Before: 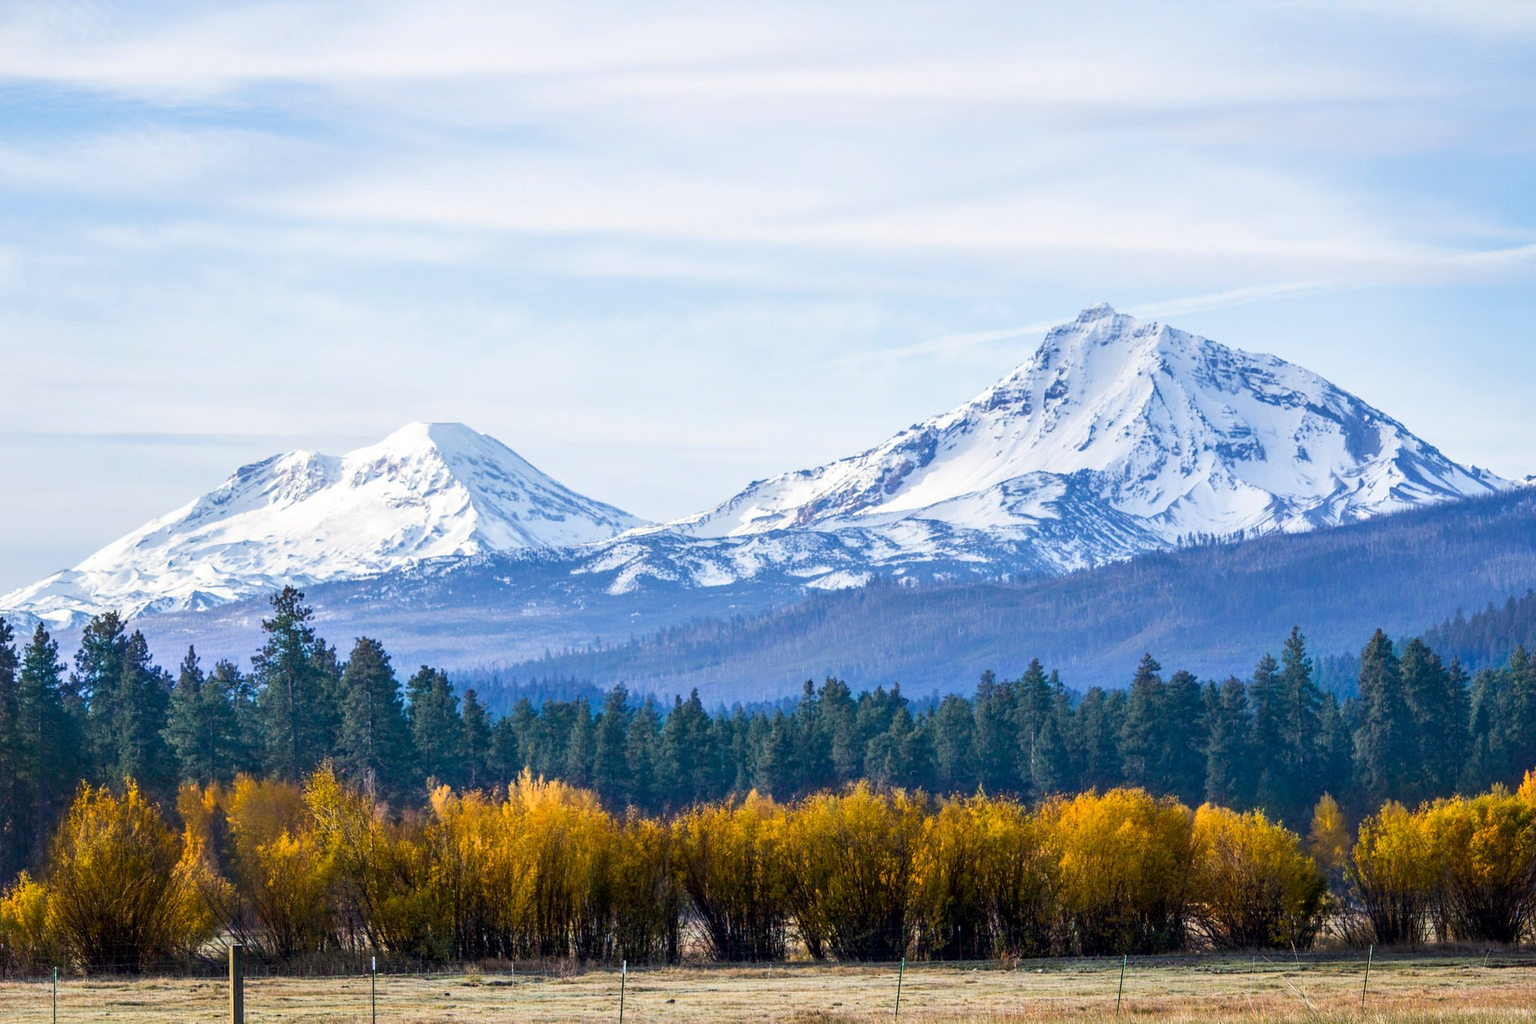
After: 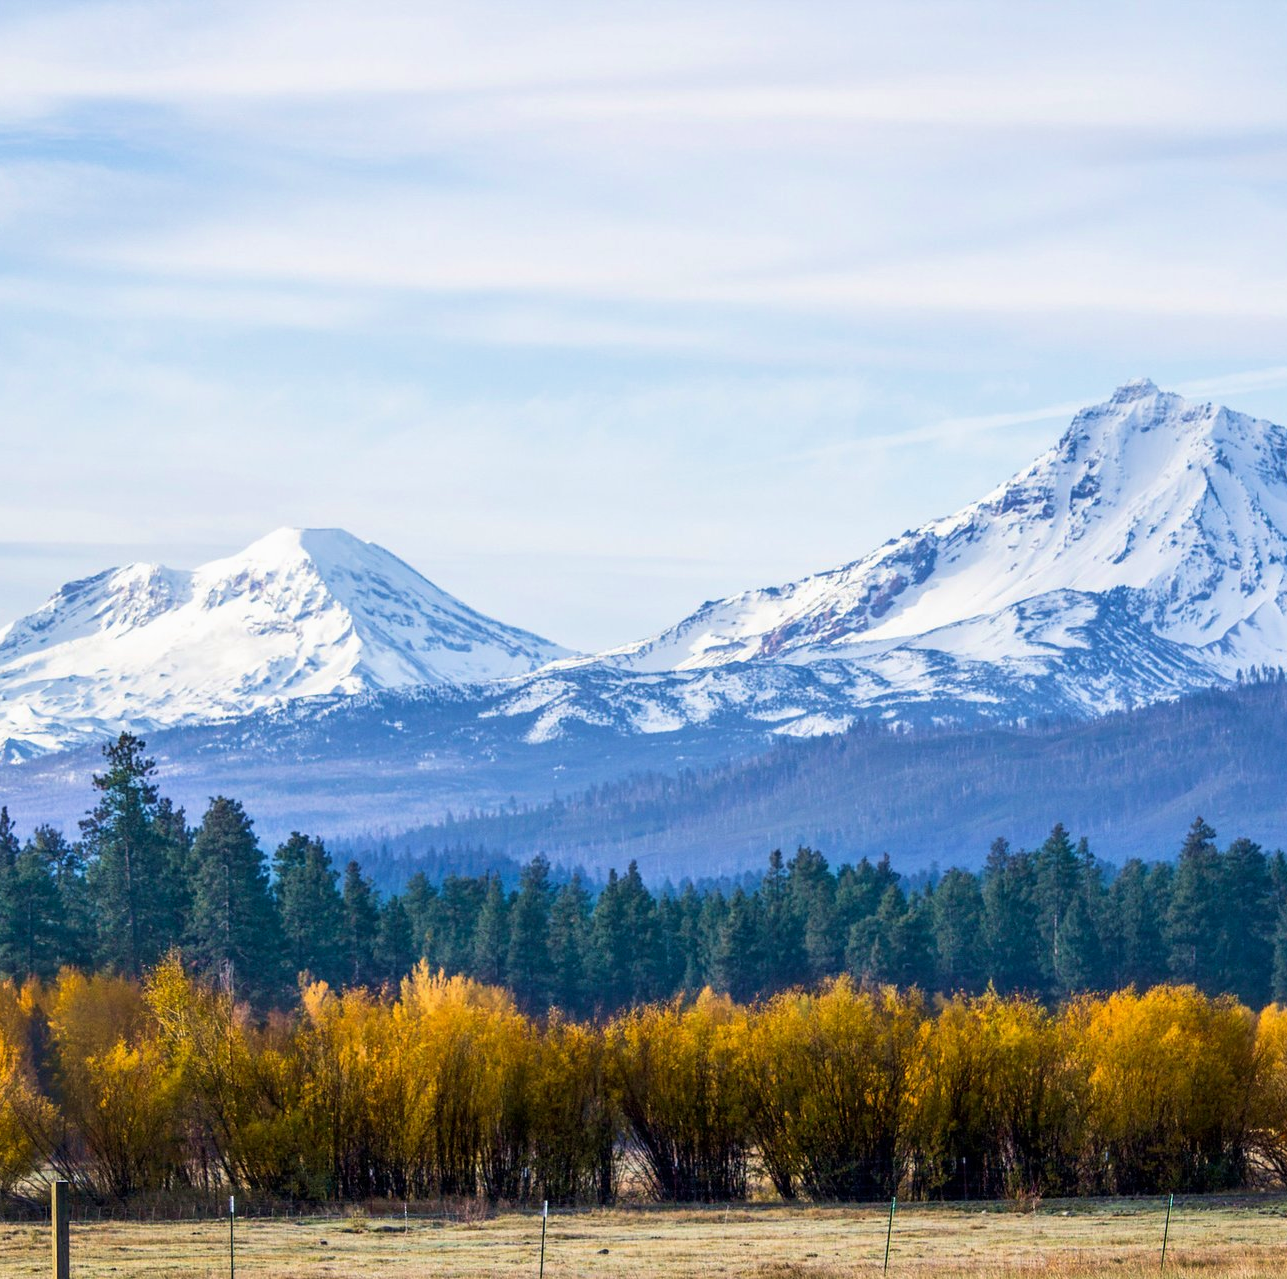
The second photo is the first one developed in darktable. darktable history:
crop and rotate: left 12.25%, right 20.677%
tone equalizer: -7 EV 0.125 EV, edges refinement/feathering 500, mask exposure compensation -1.57 EV, preserve details no
velvia: on, module defaults
exposure: exposure -0.041 EV, compensate highlight preservation false
